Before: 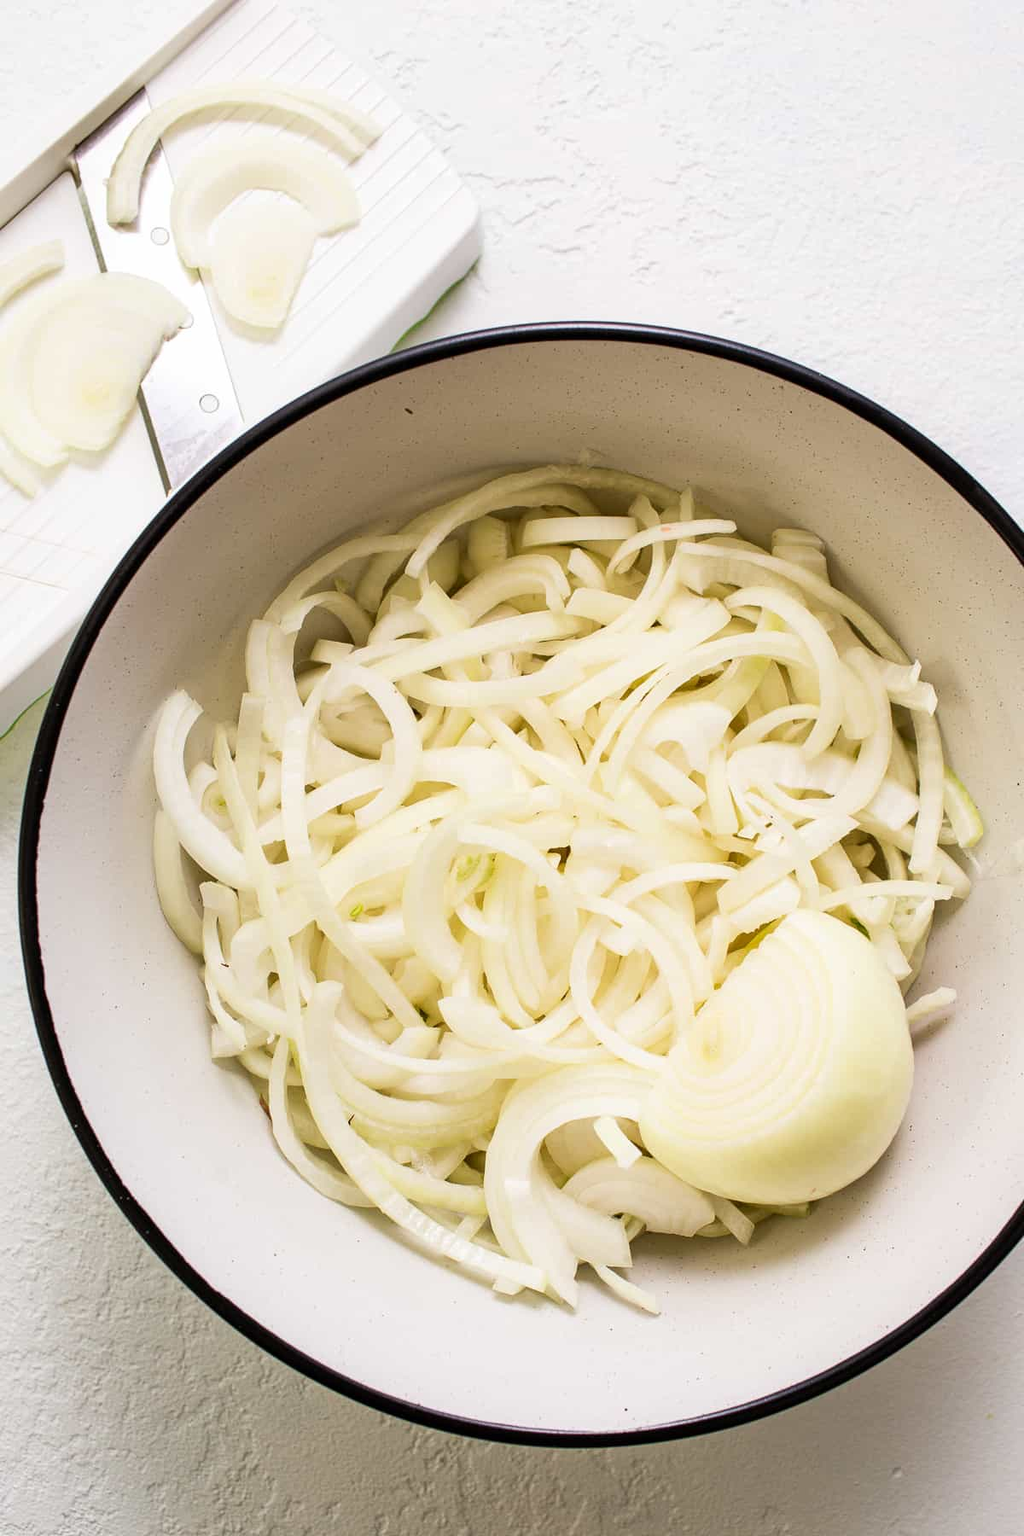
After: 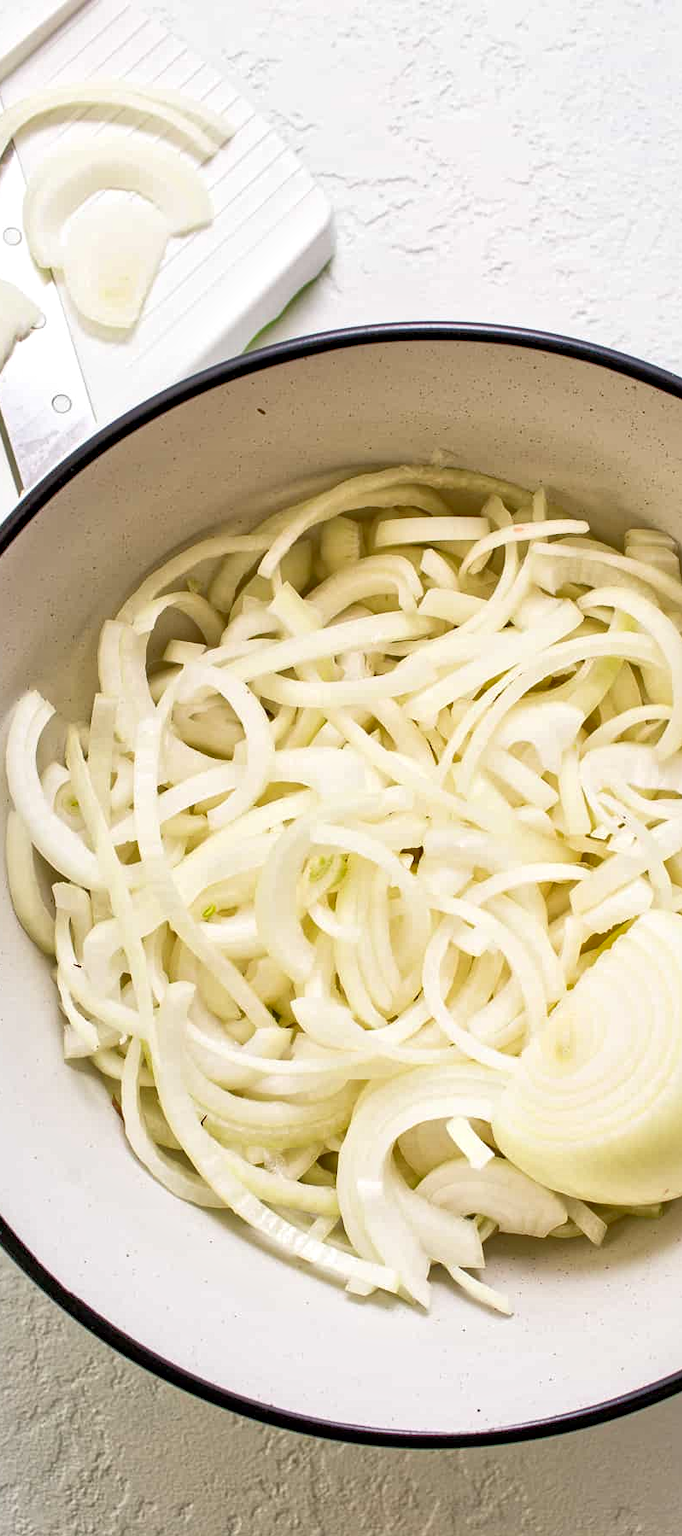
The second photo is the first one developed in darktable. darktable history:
local contrast: mode bilateral grid, contrast 20, coarseness 20, detail 150%, midtone range 0.2
crop and rotate: left 14.477%, right 18.892%
contrast brightness saturation: contrast 0.038, saturation 0.066
tone equalizer: -7 EV 0.147 EV, -6 EV 0.637 EV, -5 EV 1.18 EV, -4 EV 1.32 EV, -3 EV 1.14 EV, -2 EV 0.6 EV, -1 EV 0.163 EV
